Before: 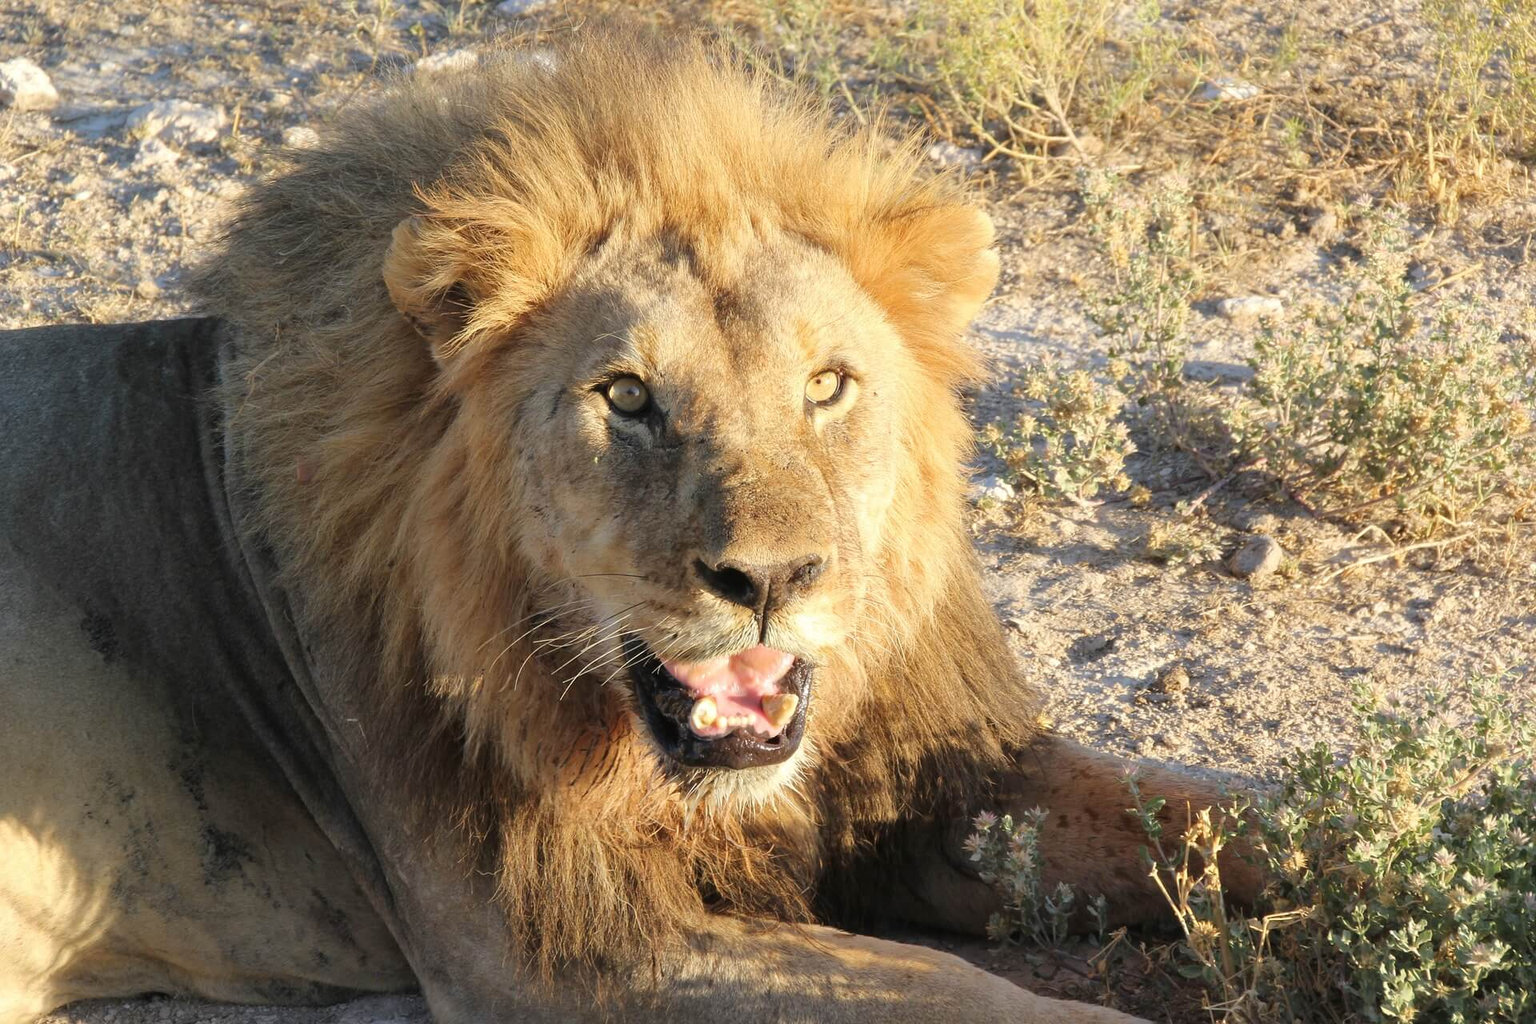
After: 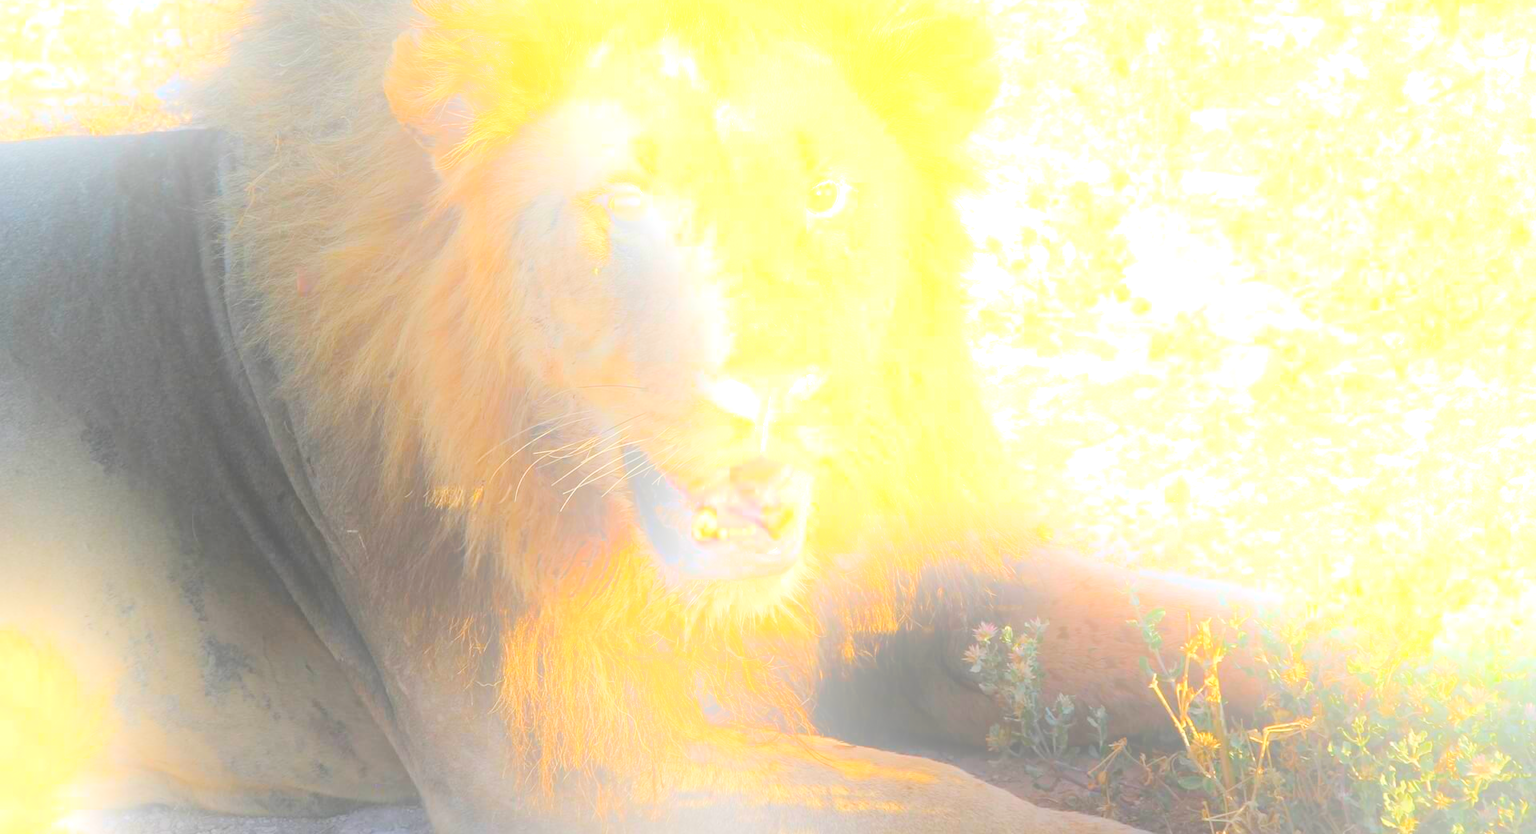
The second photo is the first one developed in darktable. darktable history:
color balance rgb: perceptual saturation grading › global saturation 40%, global vibrance 15%
bloom: size 25%, threshold 5%, strength 90%
crop and rotate: top 18.507%
